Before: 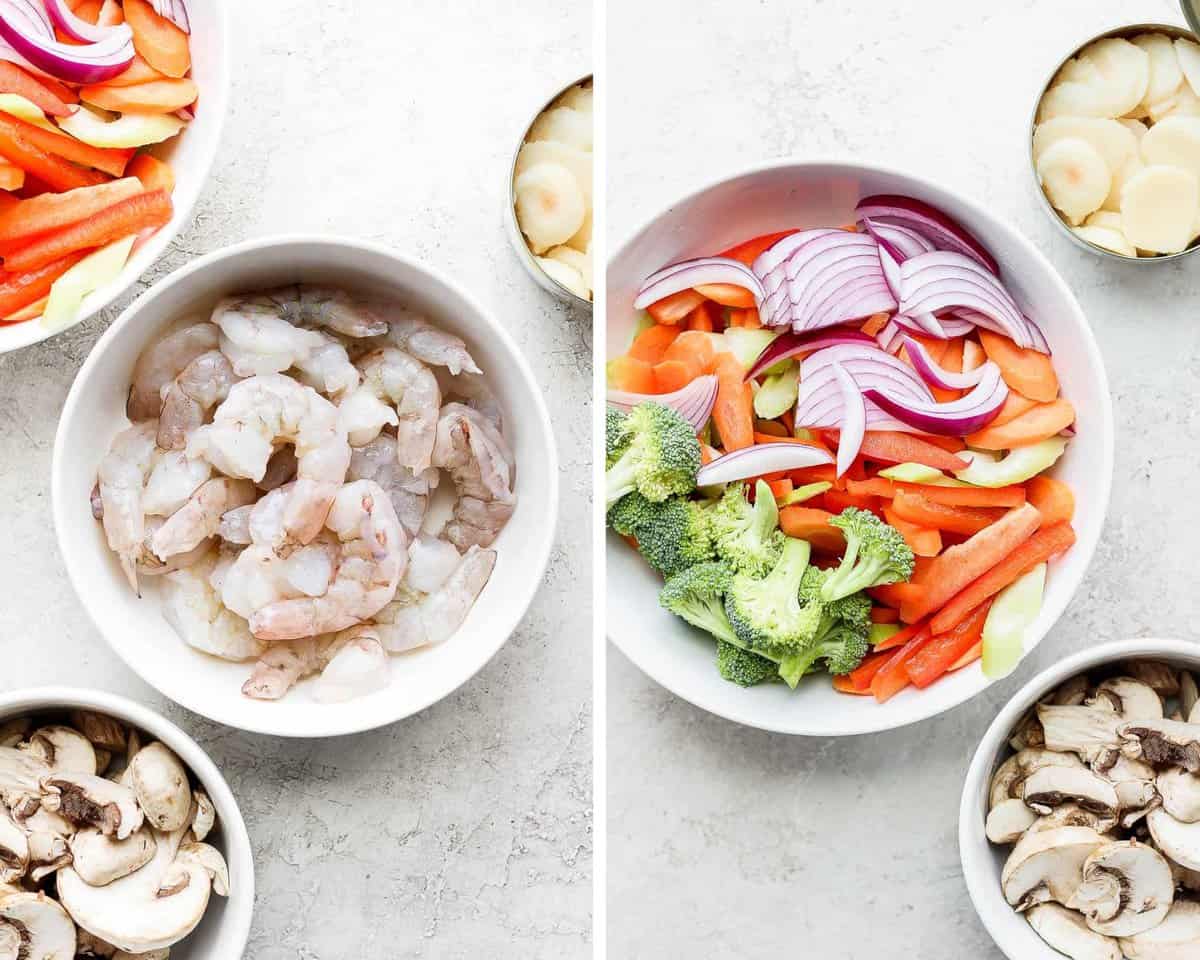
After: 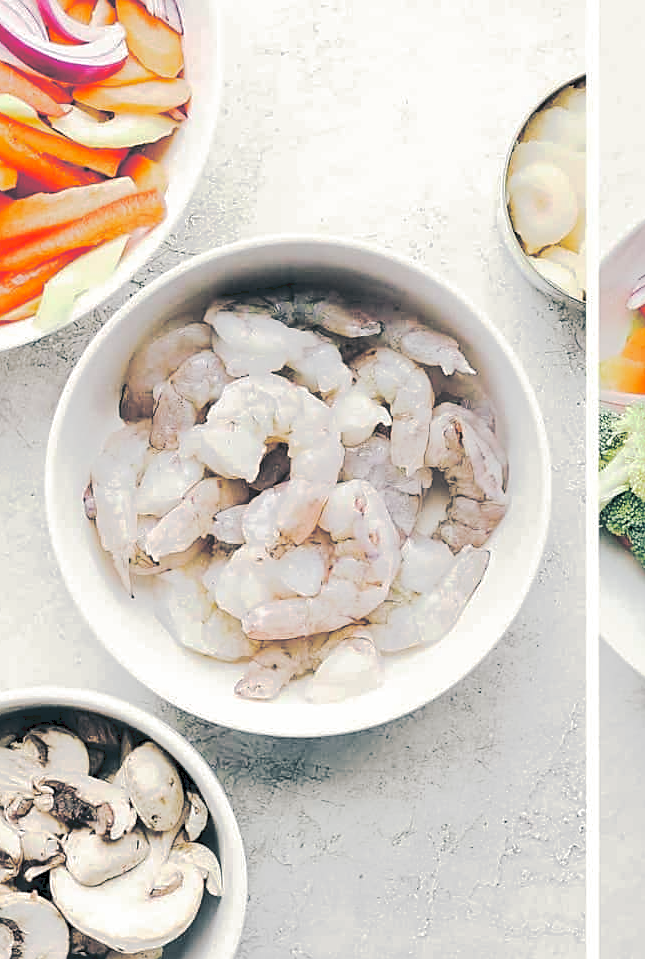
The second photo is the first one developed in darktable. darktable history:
tone curve: curves: ch0 [(0, 0) (0.003, 0.145) (0.011, 0.148) (0.025, 0.15) (0.044, 0.159) (0.069, 0.16) (0.1, 0.164) (0.136, 0.182) (0.177, 0.213) (0.224, 0.247) (0.277, 0.298) (0.335, 0.37) (0.399, 0.456) (0.468, 0.552) (0.543, 0.641) (0.623, 0.713) (0.709, 0.768) (0.801, 0.825) (0.898, 0.868) (1, 1)], preserve colors none
crop: left 0.587%, right 45.588%, bottom 0.086%
sharpen: on, module defaults
split-toning: shadows › hue 205.2°, shadows › saturation 0.43, highlights › hue 54°, highlights › saturation 0.54
